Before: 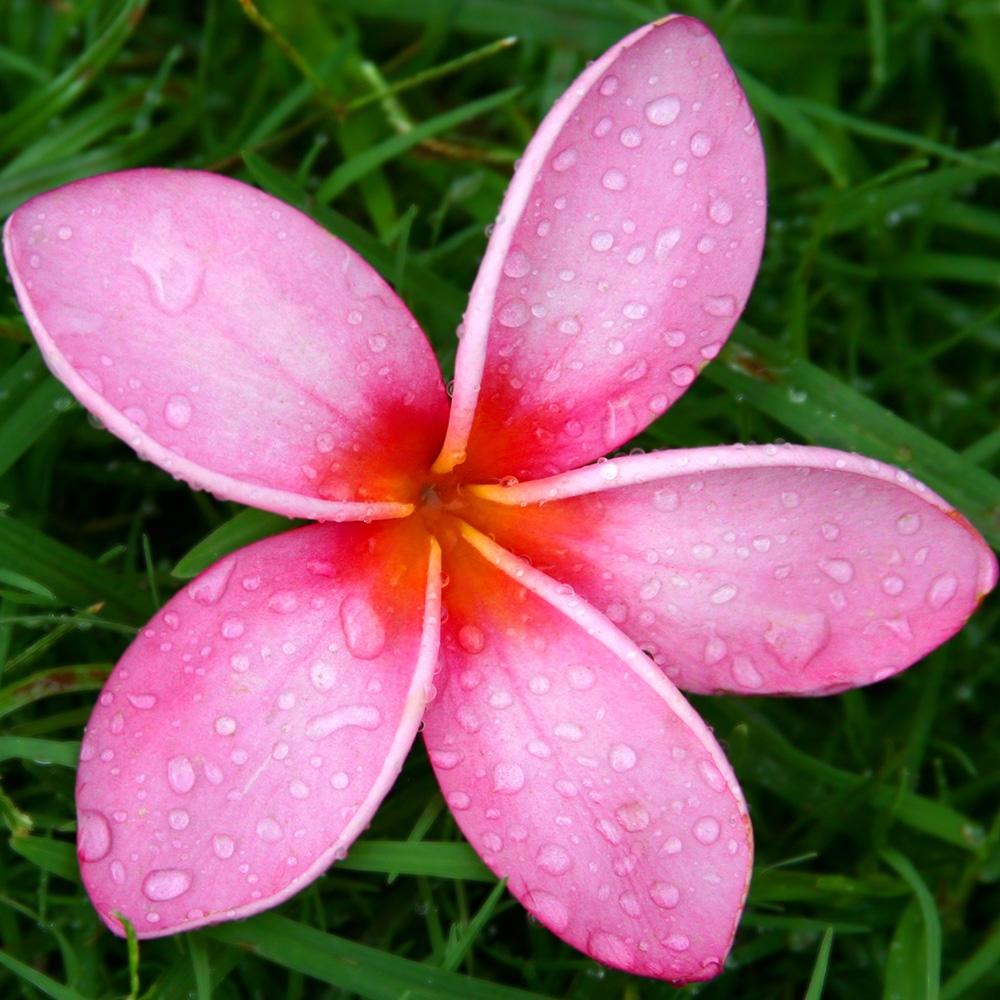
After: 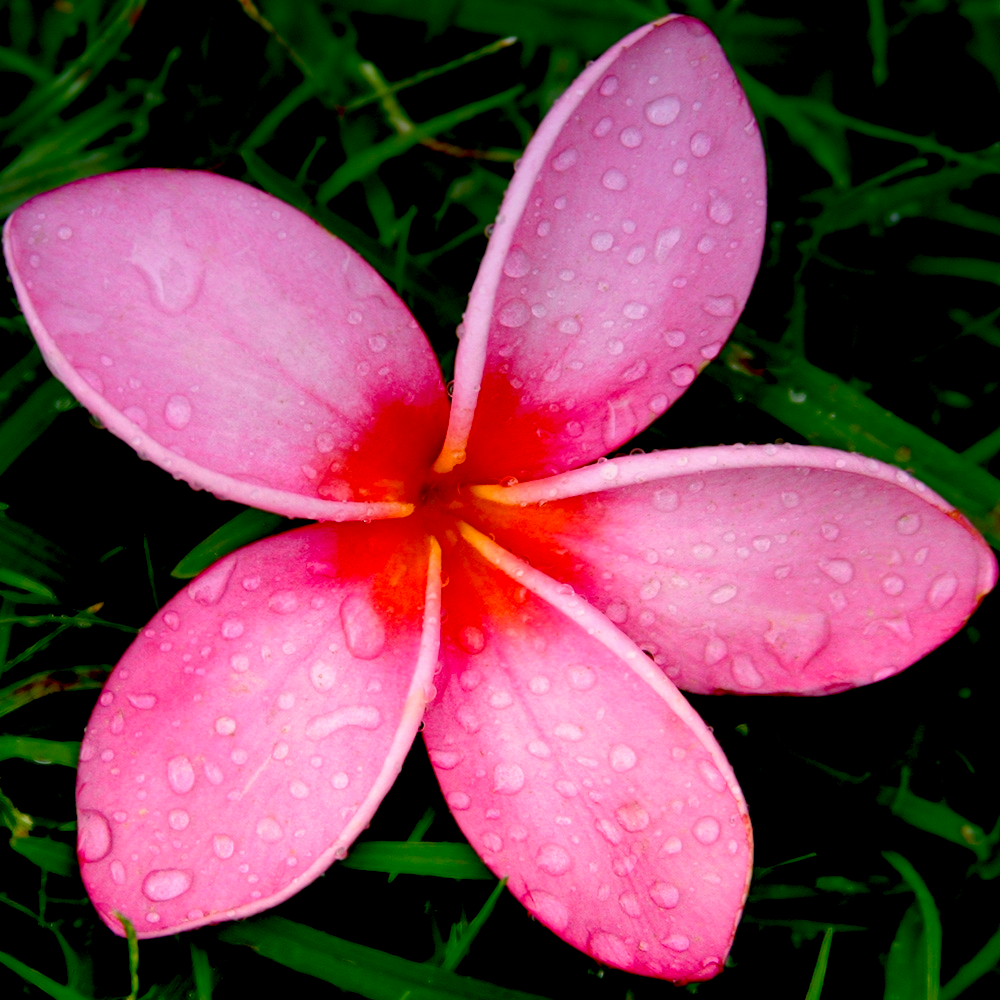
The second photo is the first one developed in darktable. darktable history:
graduated density: hue 238.83°, saturation 50%
exposure: black level correction 0.047, exposure 0.013 EV, compensate highlight preservation false
white balance: red 1.127, blue 0.943
